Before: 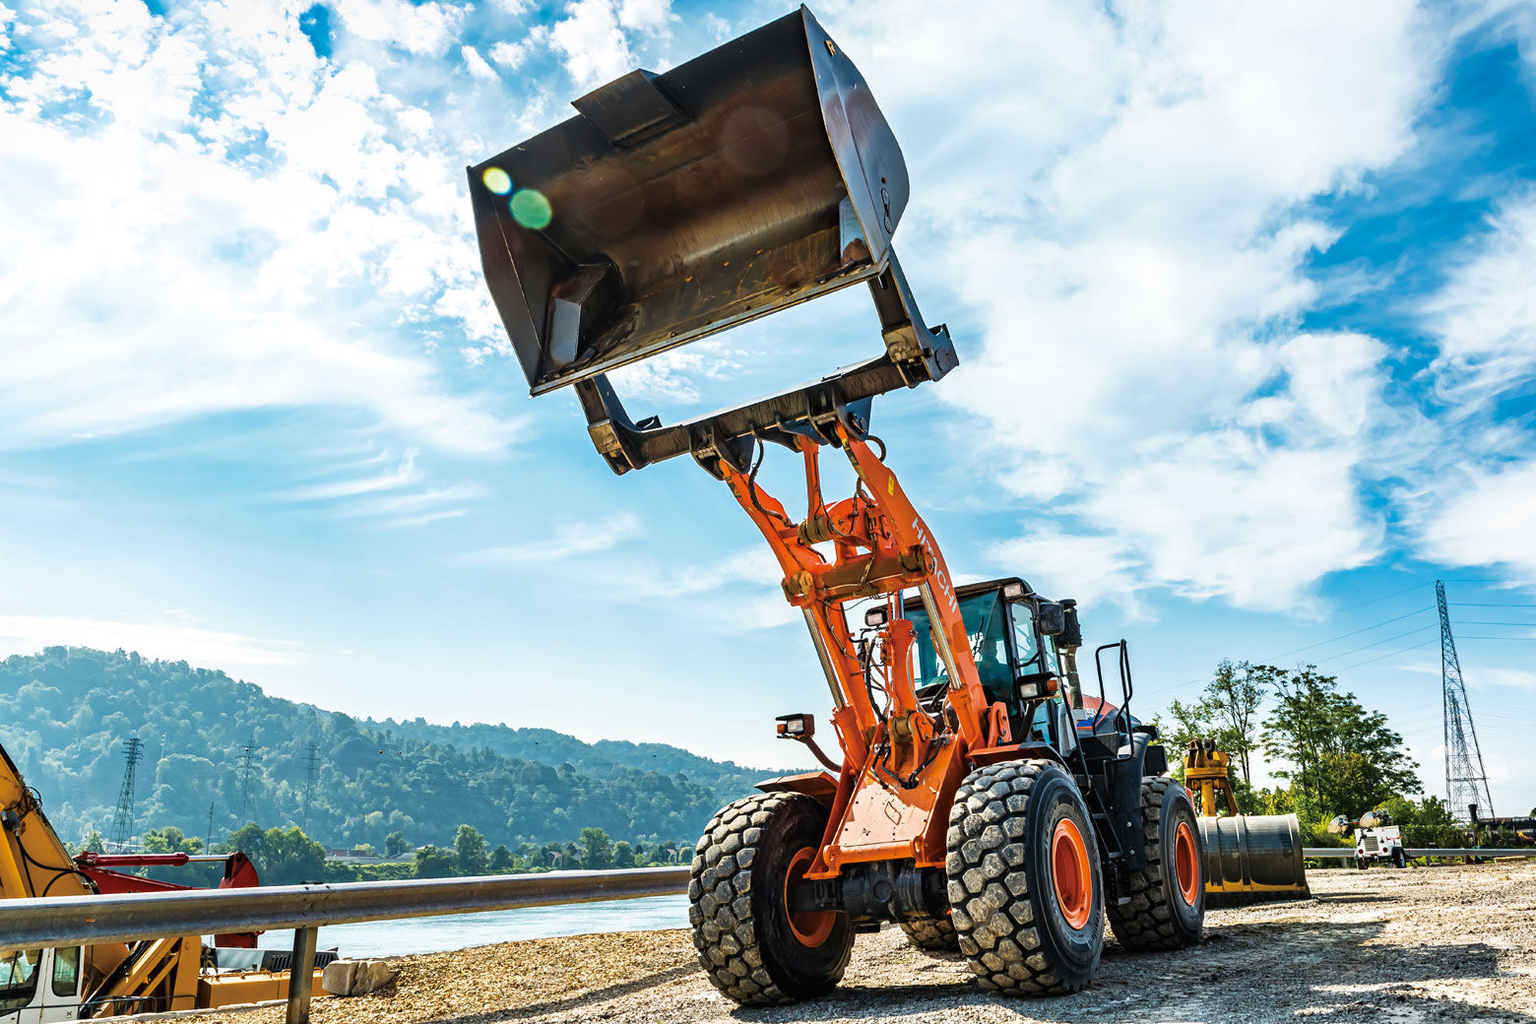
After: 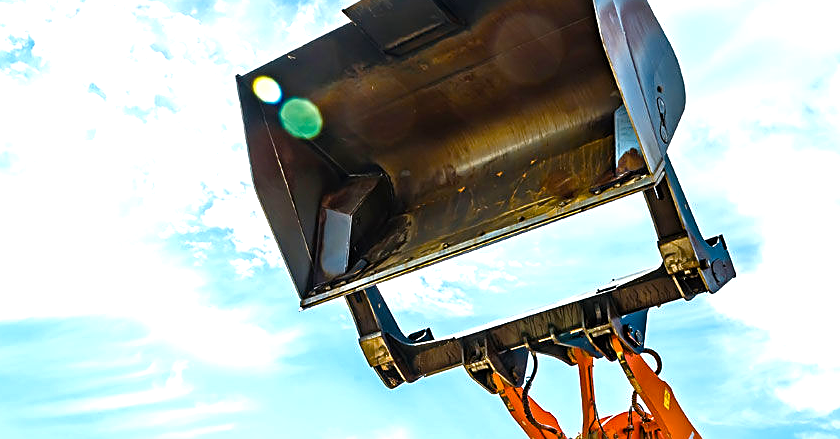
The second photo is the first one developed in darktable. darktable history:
contrast brightness saturation: saturation -0.05
crop: left 15.306%, top 9.065%, right 30.789%, bottom 48.638%
sharpen: on, module defaults
color balance rgb: perceptual saturation grading › mid-tones 6.33%, perceptual saturation grading › shadows 72.44%, perceptual brilliance grading › highlights 11.59%, contrast 5.05%
